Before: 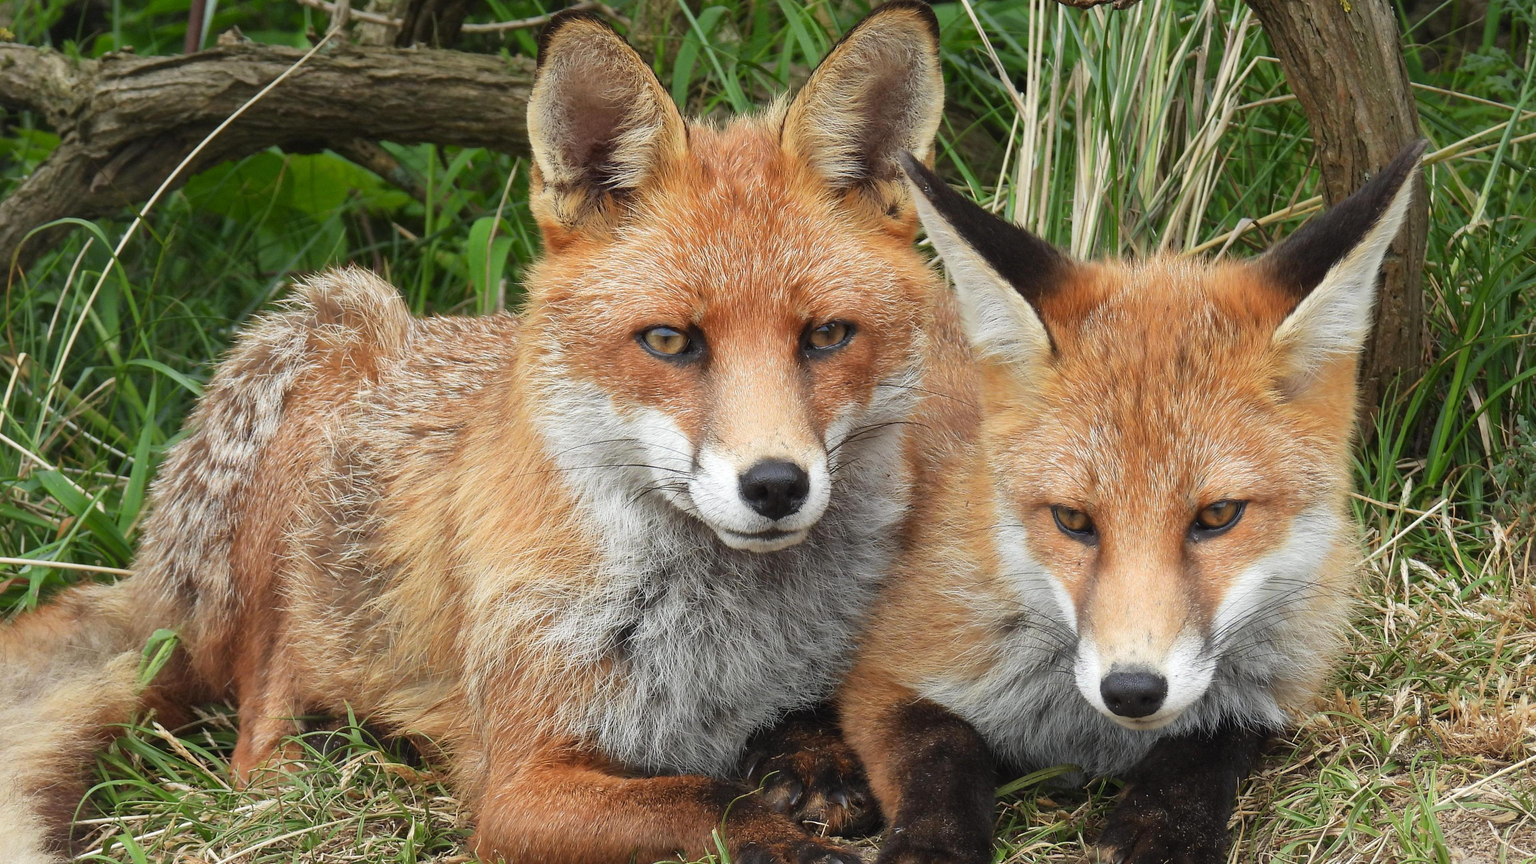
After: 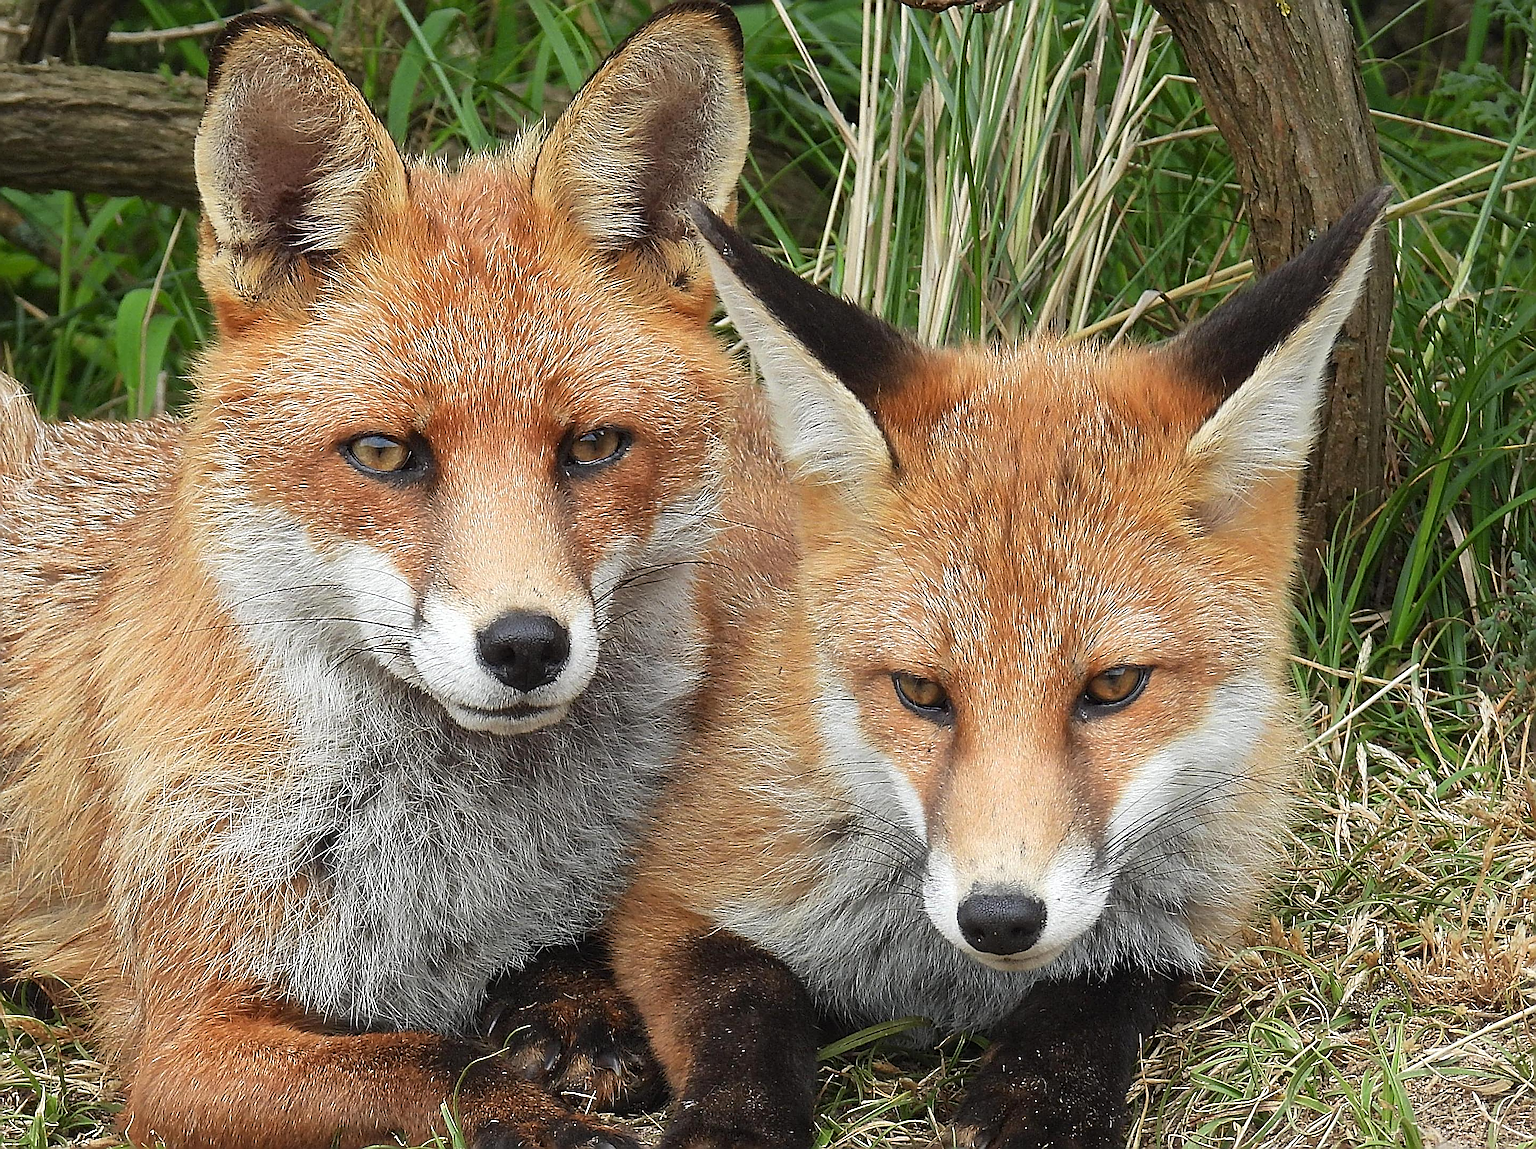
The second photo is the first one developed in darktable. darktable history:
crop and rotate: left 24.792%
sharpen: amount 1.983
